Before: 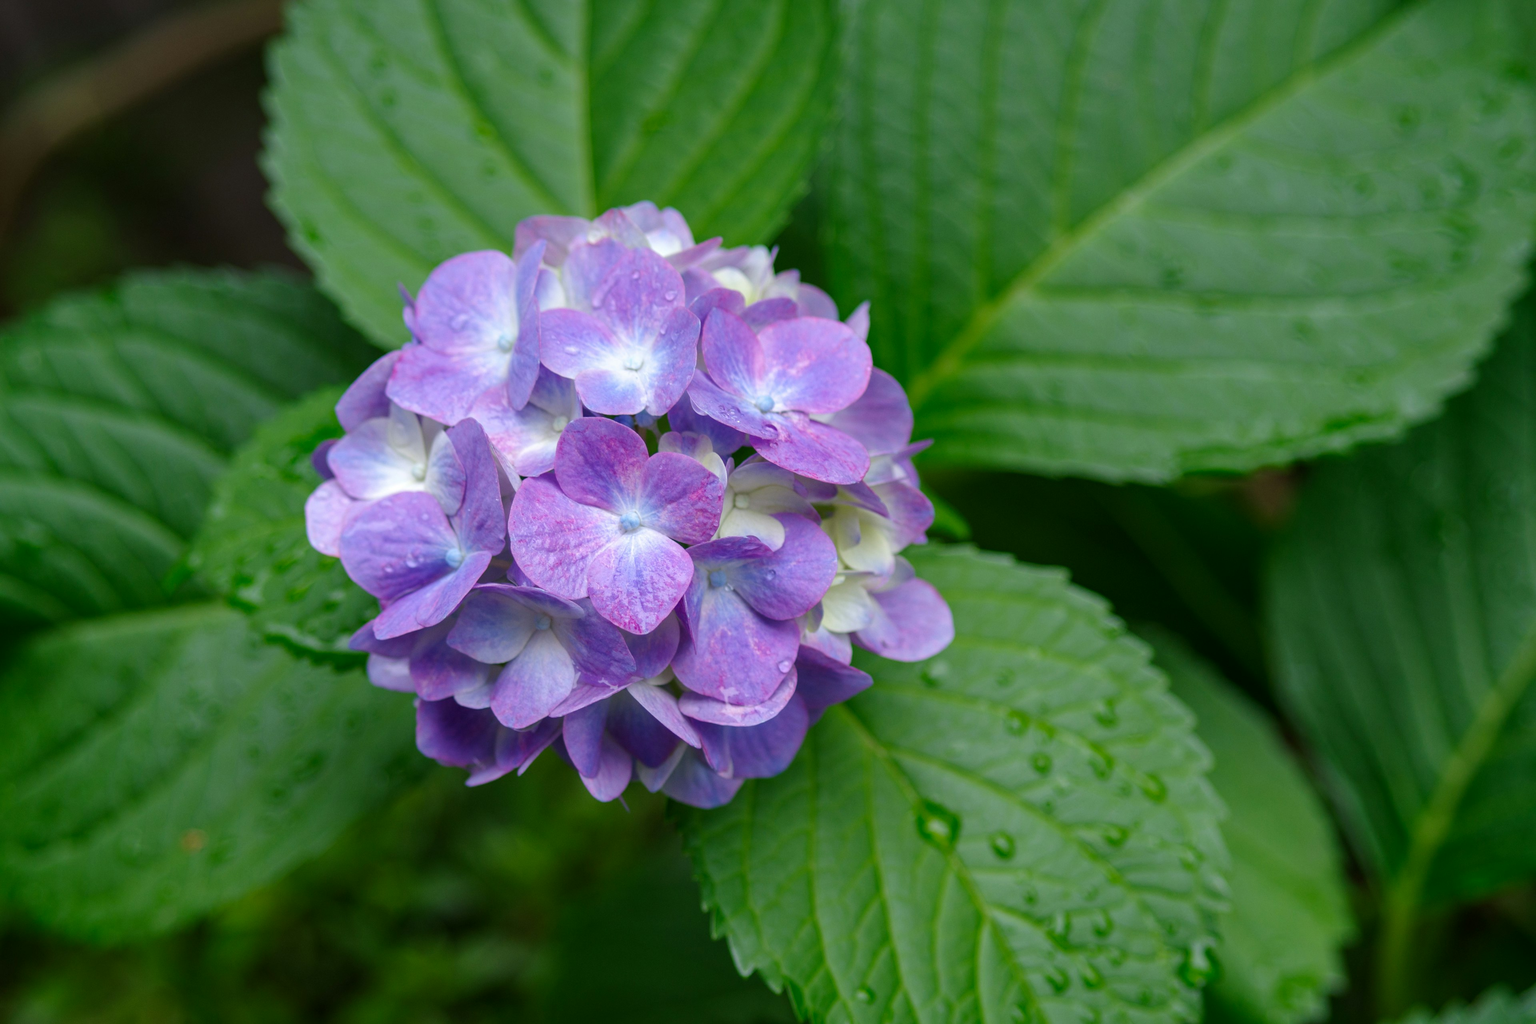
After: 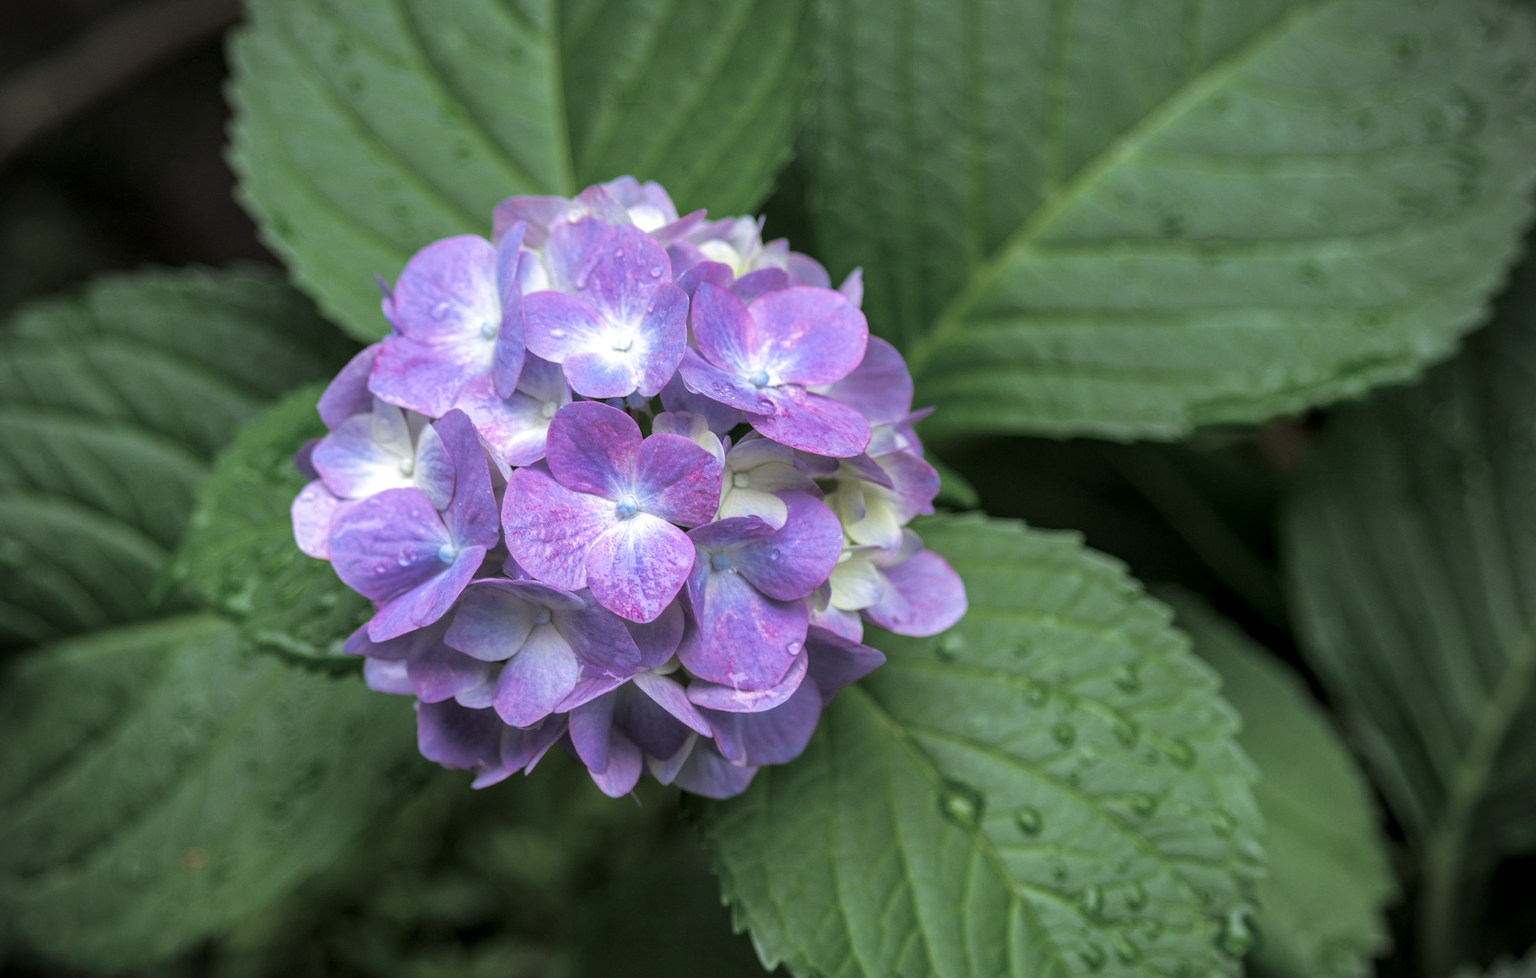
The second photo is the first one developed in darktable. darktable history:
local contrast: on, module defaults
vignetting: unbound false
split-toning: shadows › hue 36°, shadows › saturation 0.05, highlights › hue 10.8°, highlights › saturation 0.15, compress 40%
rotate and perspective: rotation -3°, crop left 0.031, crop right 0.968, crop top 0.07, crop bottom 0.93
